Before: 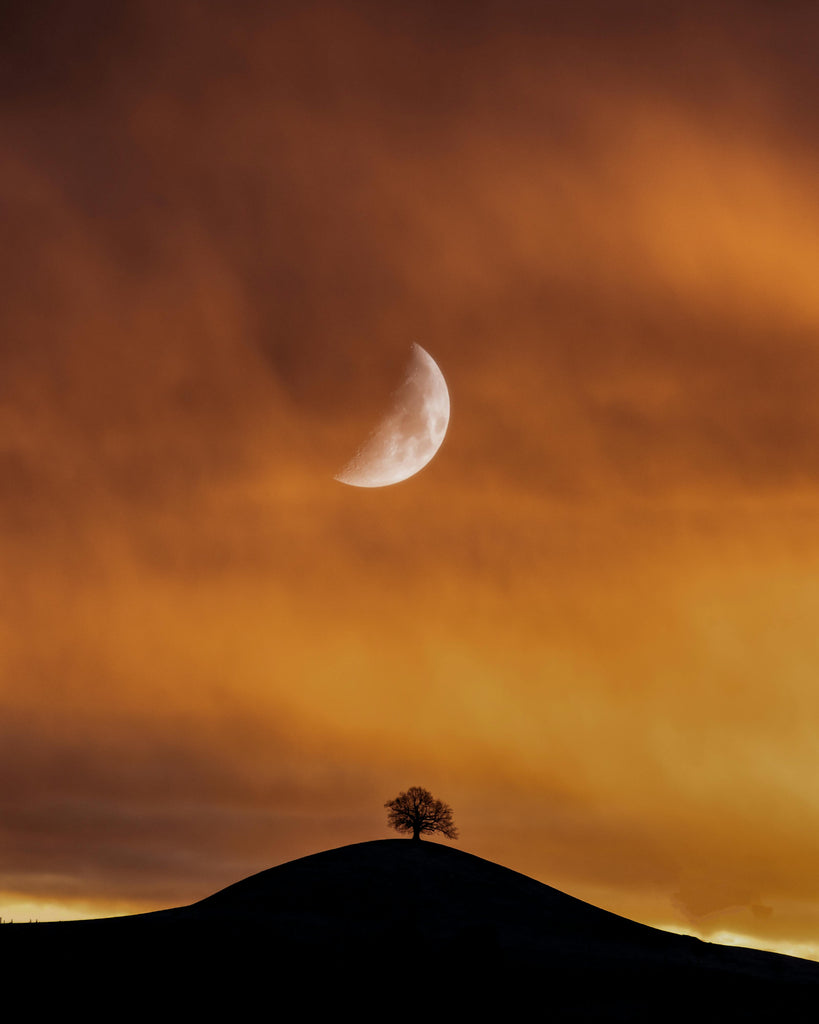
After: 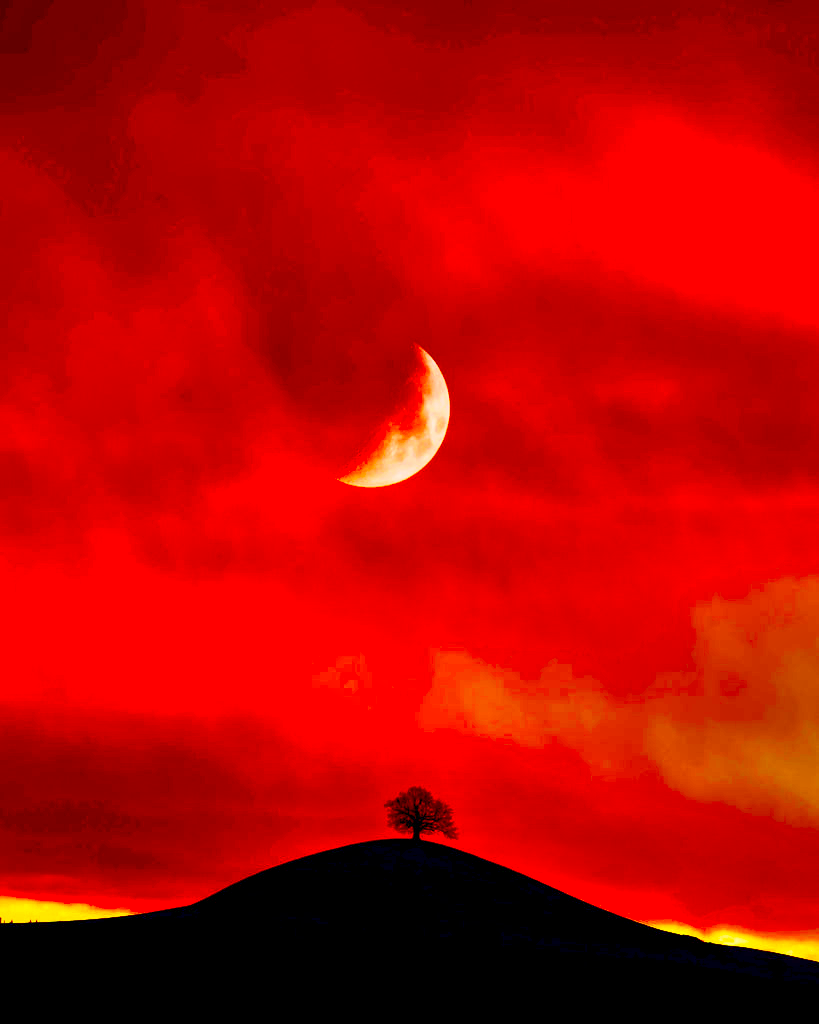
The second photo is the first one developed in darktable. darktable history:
shadows and highlights: shadows 75.37, highlights -24.38, soften with gaussian
contrast brightness saturation: brightness -0.989, saturation 0.991
